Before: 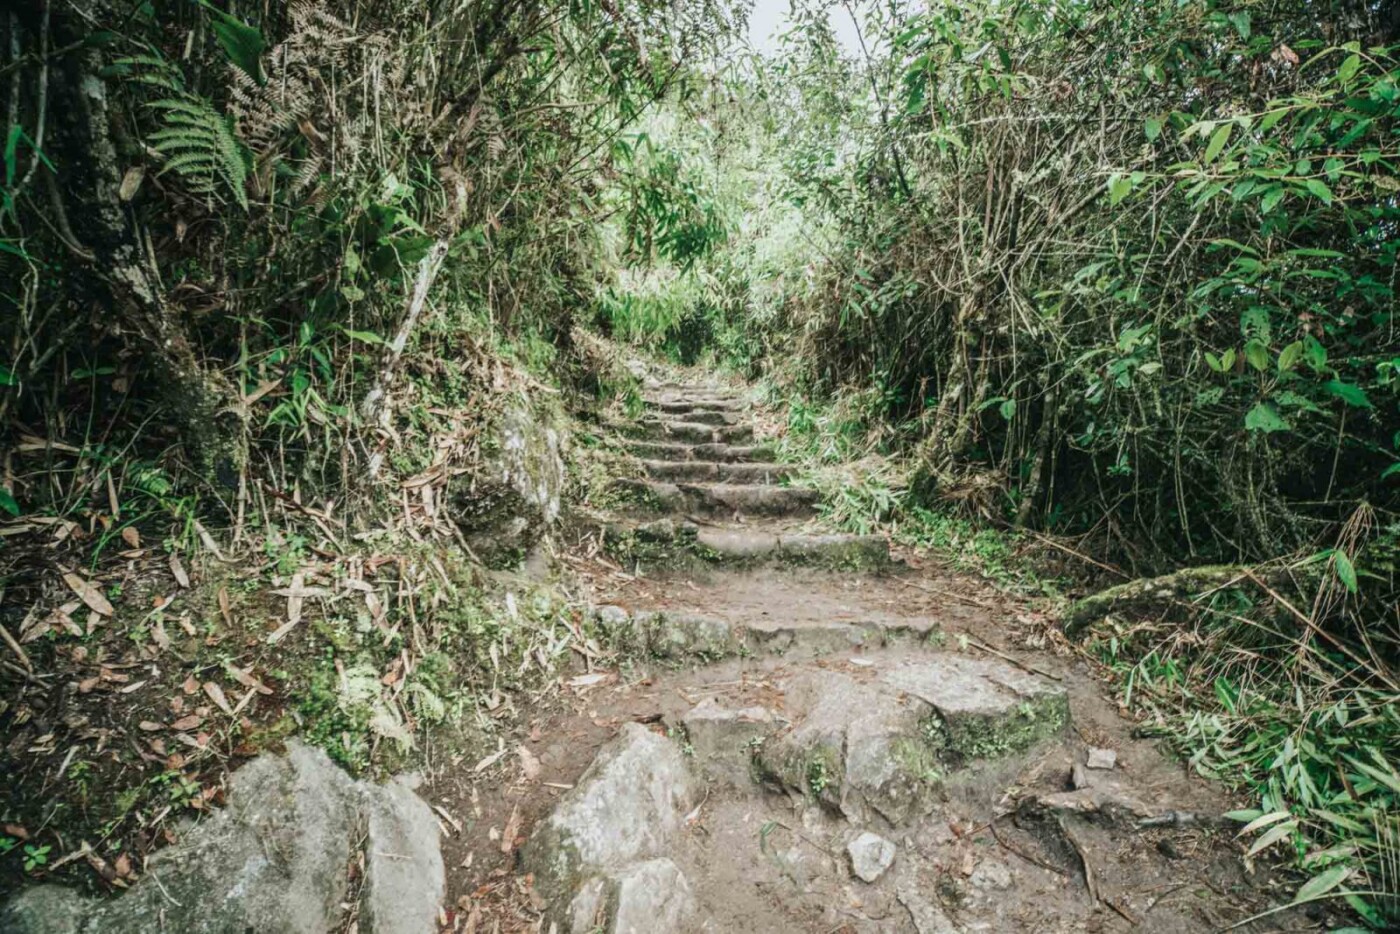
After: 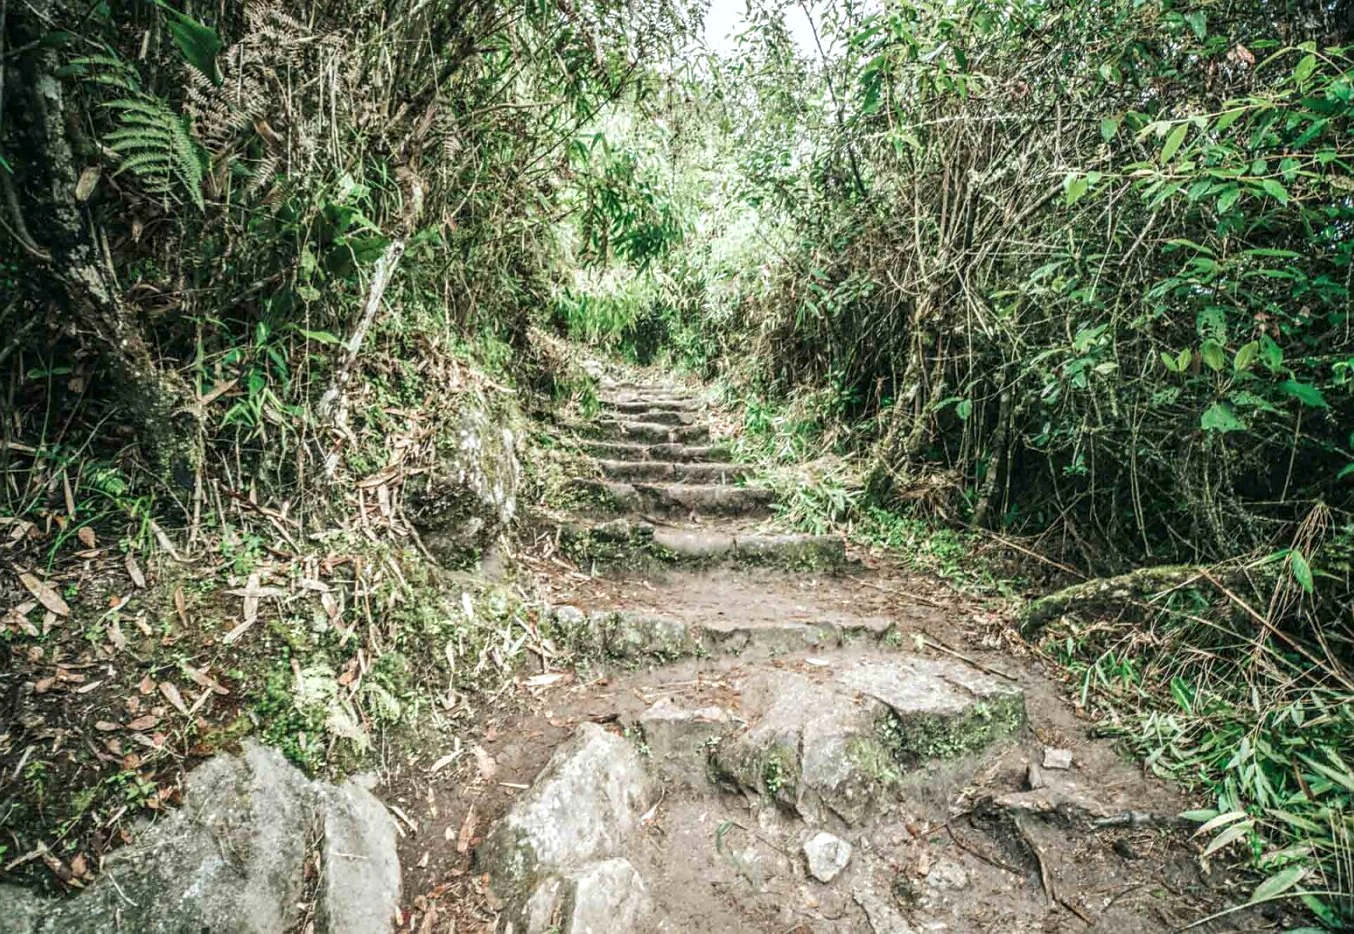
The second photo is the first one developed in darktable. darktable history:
local contrast: on, module defaults
exposure: black level correction 0, exposure 0.301 EV, compensate highlight preservation false
crop and rotate: left 3.266%
sharpen: radius 1.434, amount 0.4, threshold 1.733
